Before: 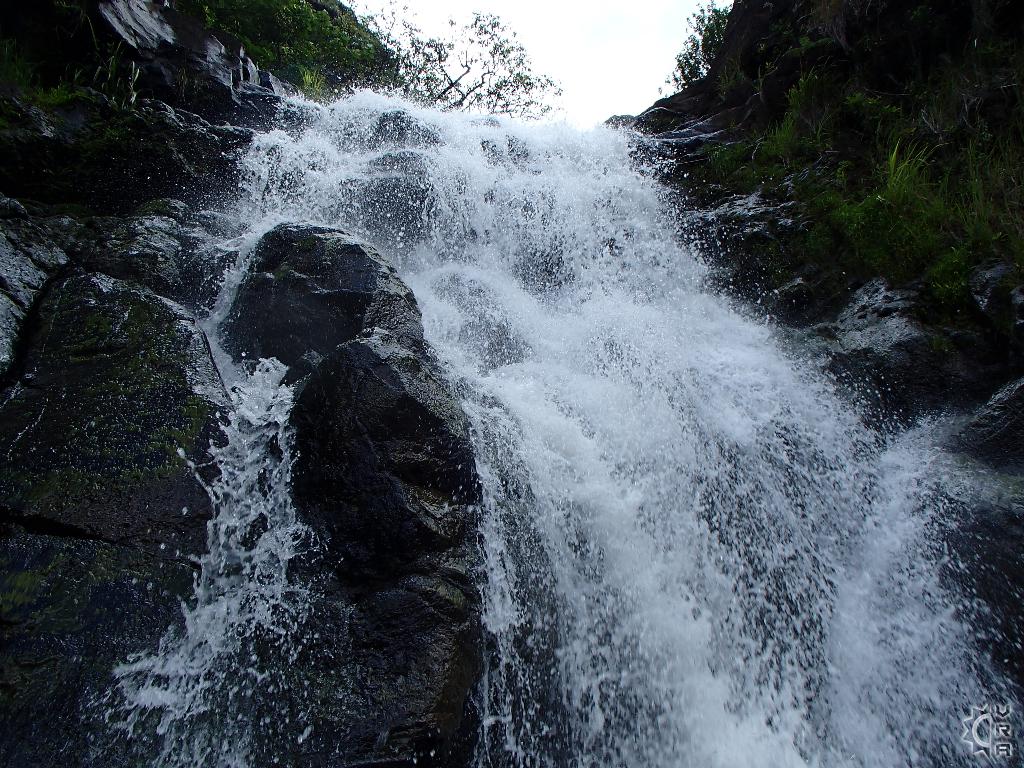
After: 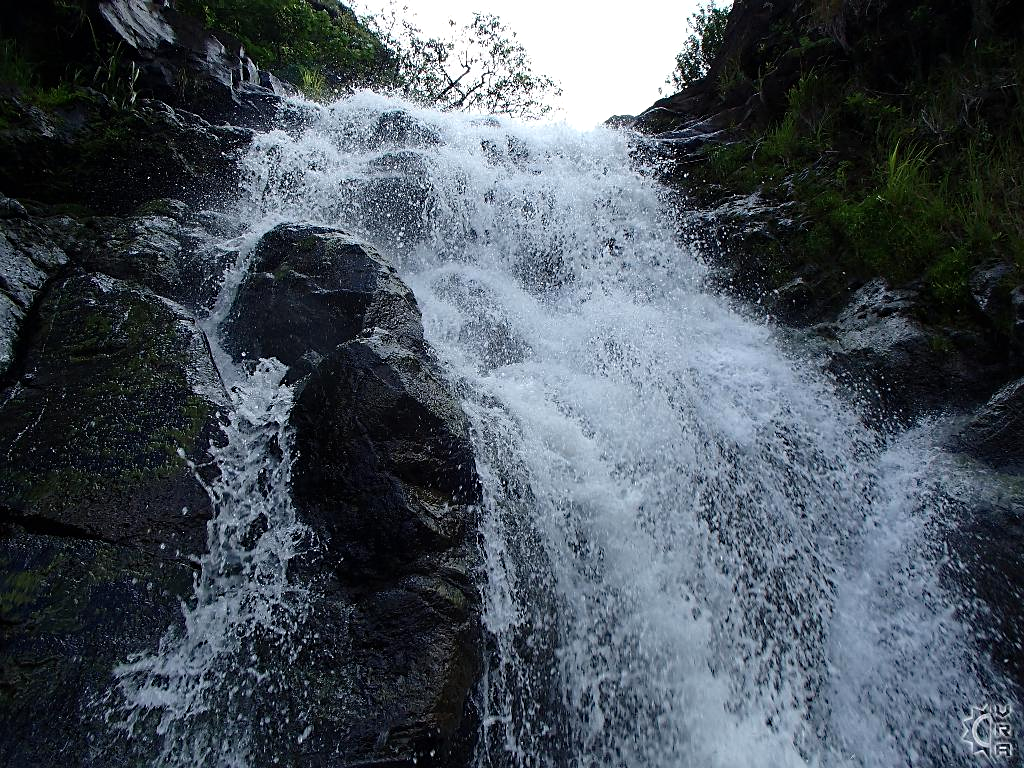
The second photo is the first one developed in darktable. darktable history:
haze removal: strength 0.29, distance 0.25, compatibility mode true, adaptive false
sharpen: amount 0.2
